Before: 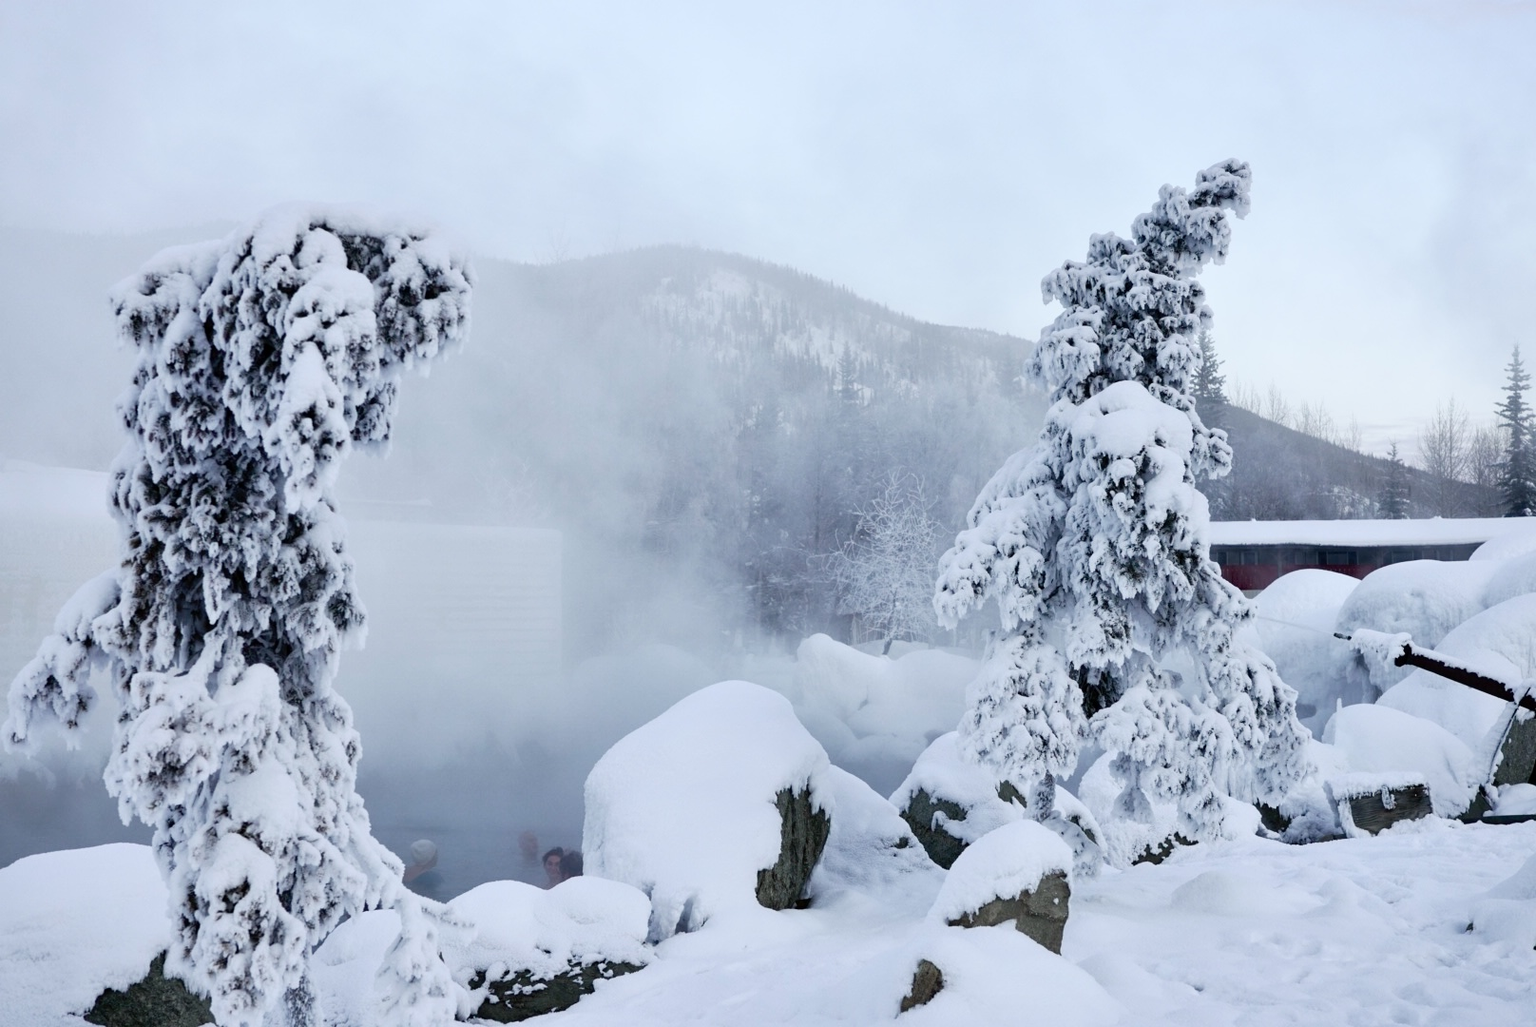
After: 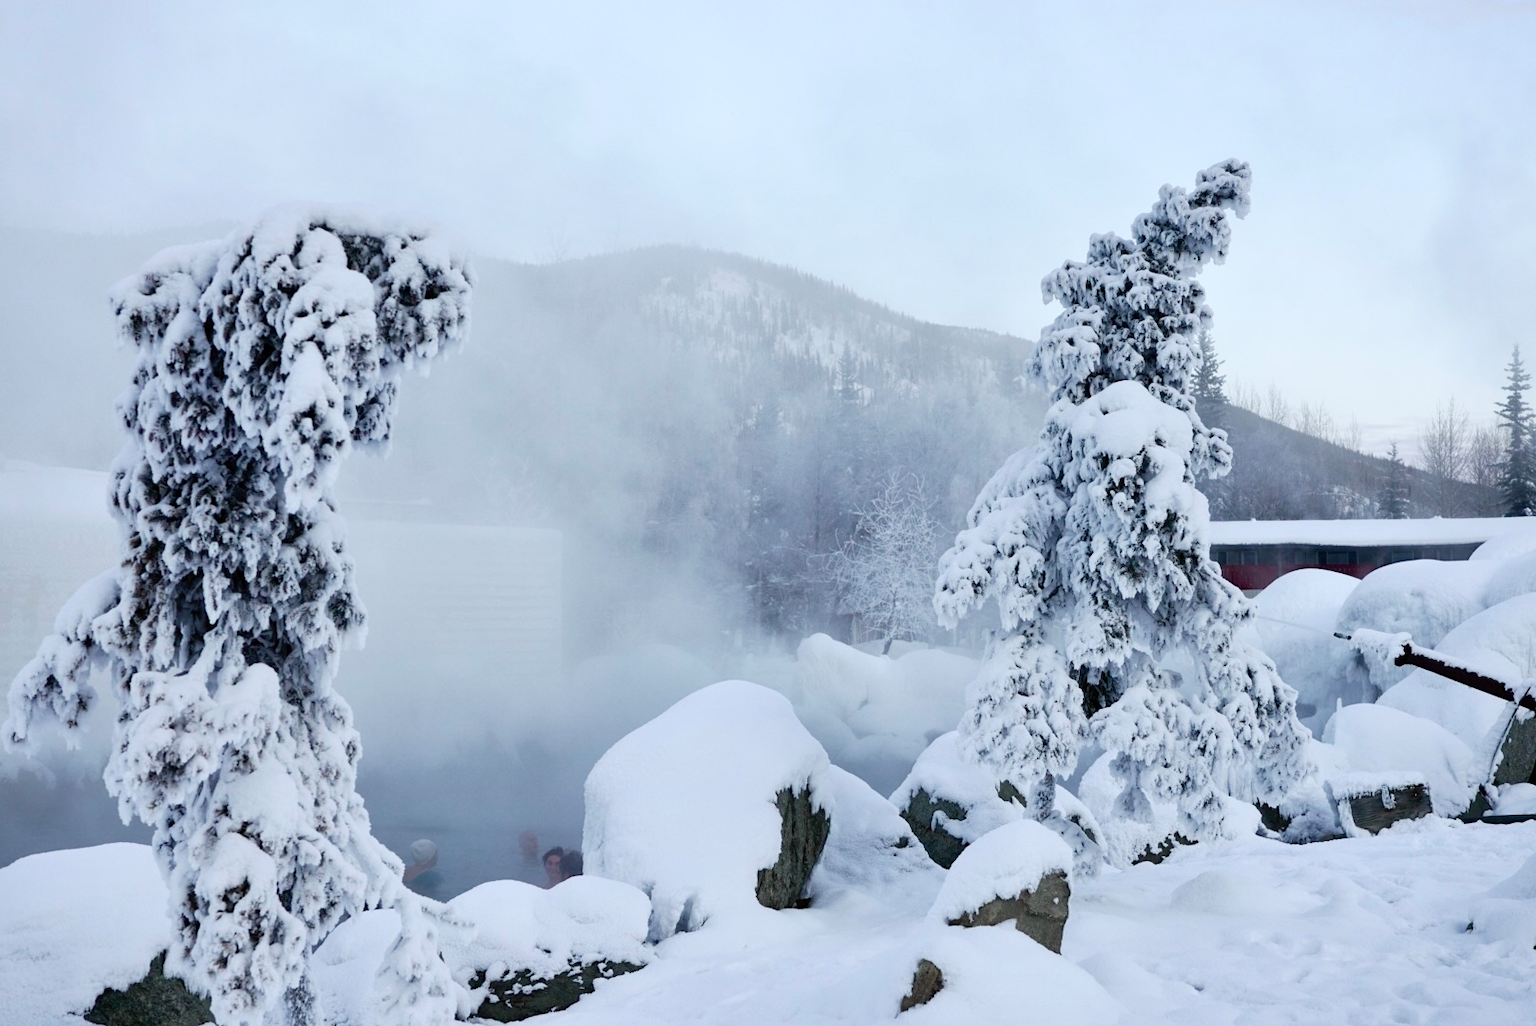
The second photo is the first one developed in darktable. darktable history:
contrast brightness saturation: contrast 0.047
